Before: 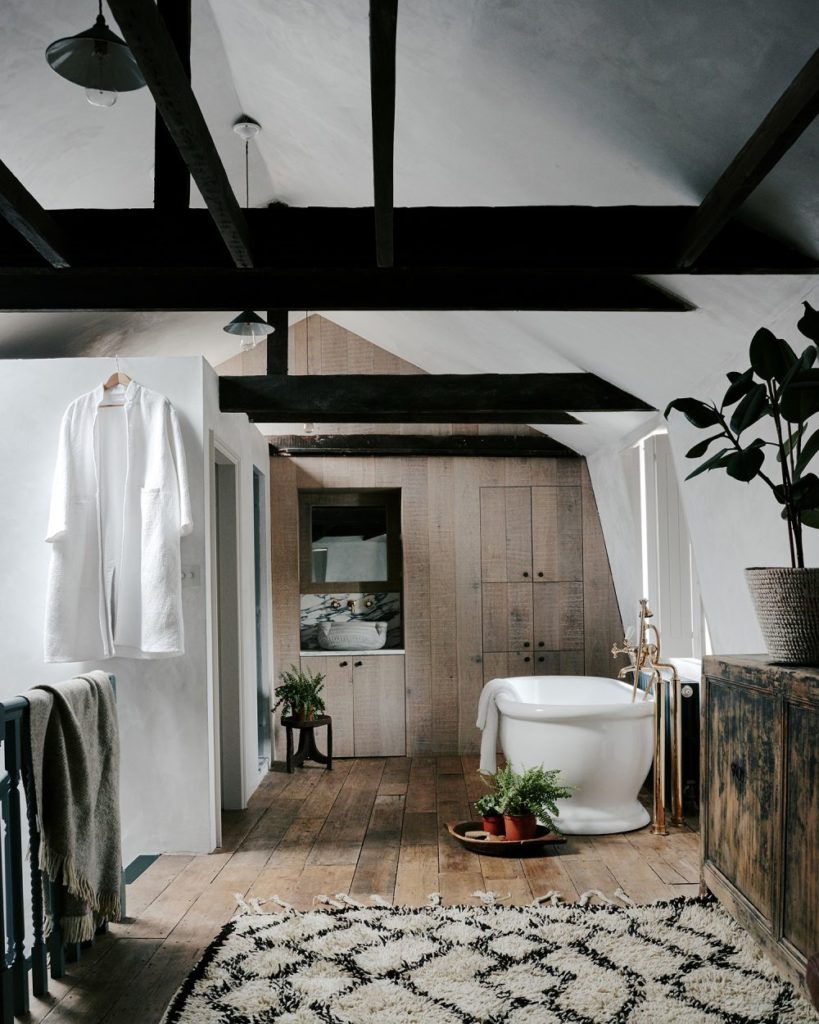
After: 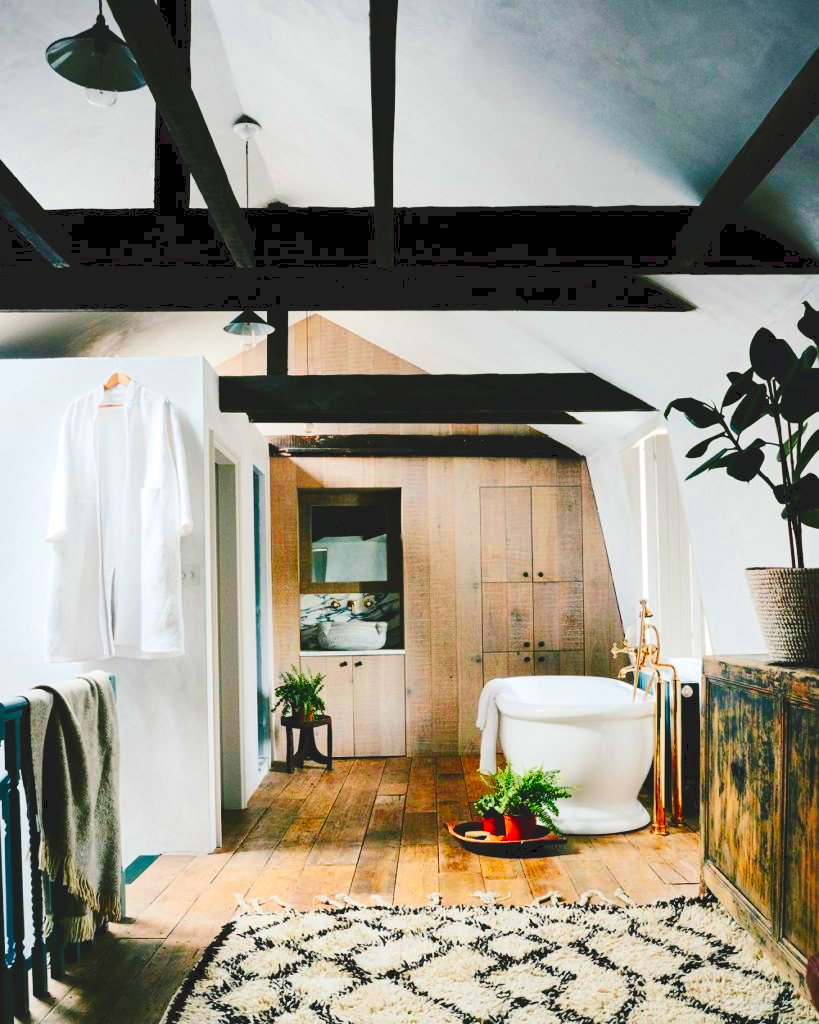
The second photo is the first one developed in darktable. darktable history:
color zones: curves: ch0 [(0, 0.613) (0.01, 0.613) (0.245, 0.448) (0.498, 0.529) (0.642, 0.665) (0.879, 0.777) (0.99, 0.613)]; ch1 [(0, 0) (0.143, 0) (0.286, 0) (0.429, 0) (0.571, 0) (0.714, 0) (0.857, 0)], mix -138.01%
contrast brightness saturation: contrast 0.2, brightness 0.2, saturation 0.8
tone curve: curves: ch0 [(0, 0) (0.003, 0.112) (0.011, 0.115) (0.025, 0.111) (0.044, 0.114) (0.069, 0.126) (0.1, 0.144) (0.136, 0.164) (0.177, 0.196) (0.224, 0.249) (0.277, 0.316) (0.335, 0.401) (0.399, 0.487) (0.468, 0.571) (0.543, 0.647) (0.623, 0.728) (0.709, 0.795) (0.801, 0.866) (0.898, 0.933) (1, 1)], preserve colors none
